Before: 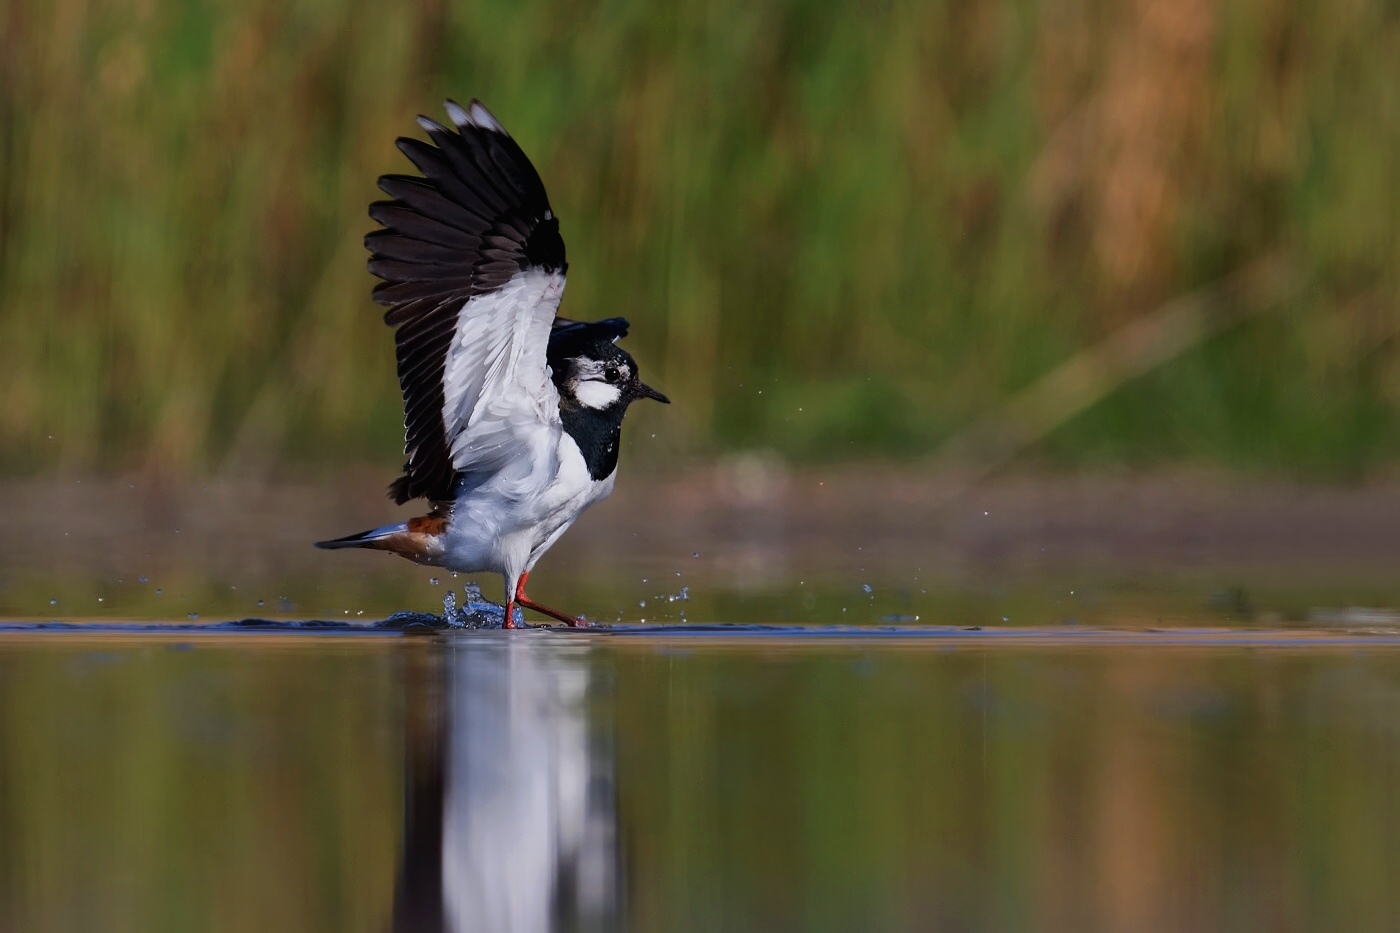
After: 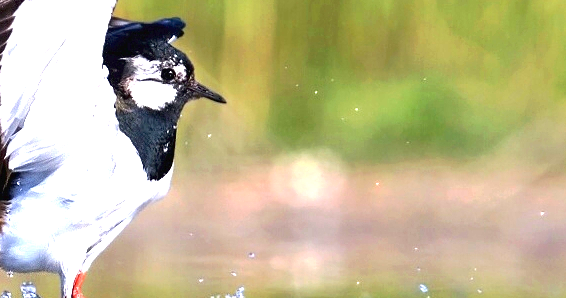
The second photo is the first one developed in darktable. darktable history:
crop: left 31.751%, top 32.172%, right 27.8%, bottom 35.83%
exposure: black level correction 0.001, exposure 1.822 EV, compensate exposure bias true, compensate highlight preservation false
